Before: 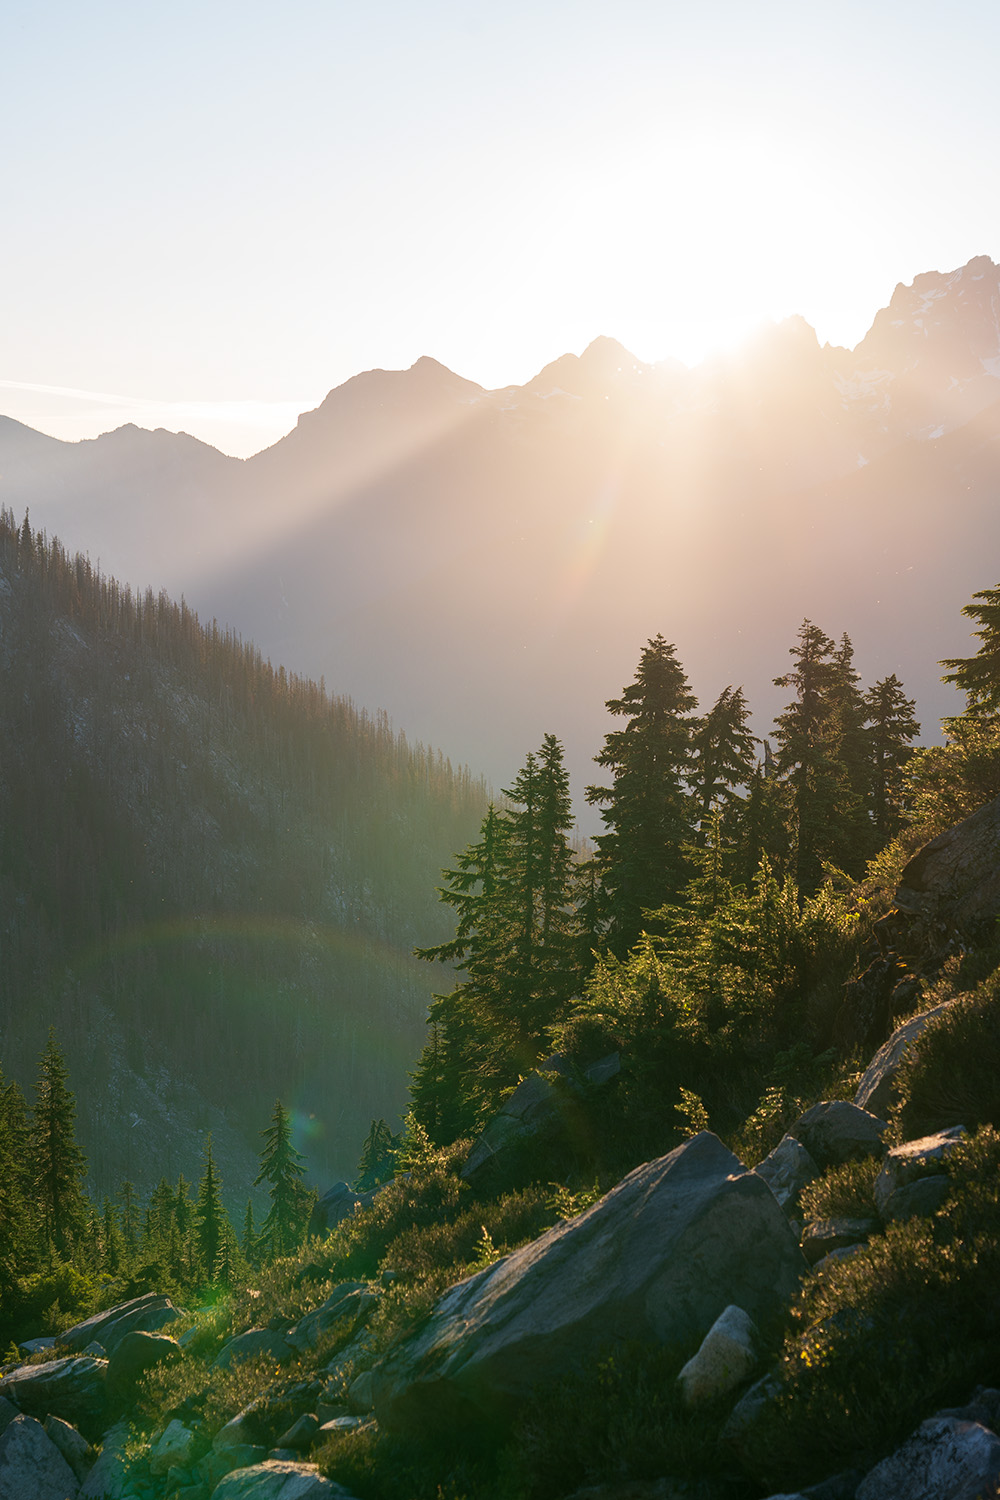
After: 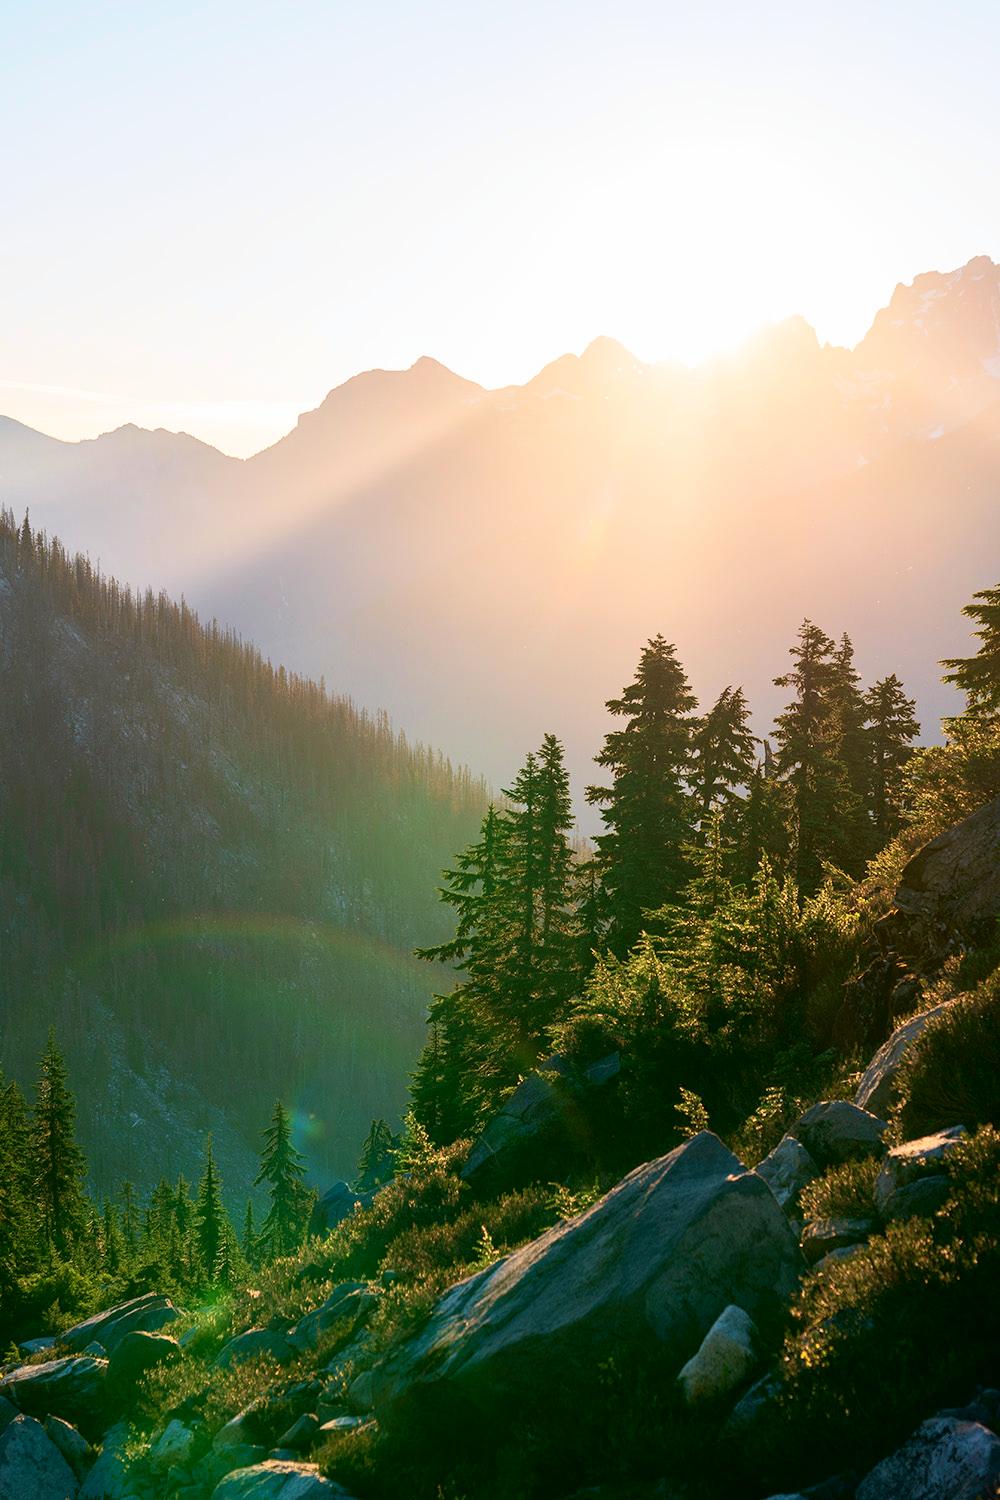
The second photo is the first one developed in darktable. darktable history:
shadows and highlights: shadows 25.15, highlights -23.33
tone curve: curves: ch0 [(0, 0.013) (0.054, 0.018) (0.205, 0.191) (0.289, 0.292) (0.39, 0.424) (0.493, 0.551) (0.647, 0.752) (0.796, 0.887) (1, 0.998)]; ch1 [(0, 0) (0.371, 0.339) (0.477, 0.452) (0.494, 0.495) (0.501, 0.501) (0.51, 0.516) (0.54, 0.557) (0.572, 0.605) (0.625, 0.687) (0.774, 0.841) (1, 1)]; ch2 [(0, 0) (0.32, 0.281) (0.403, 0.399) (0.441, 0.428) (0.47, 0.469) (0.498, 0.496) (0.524, 0.543) (0.551, 0.579) (0.633, 0.665) (0.7, 0.711) (1, 1)], color space Lab, independent channels, preserve colors none
